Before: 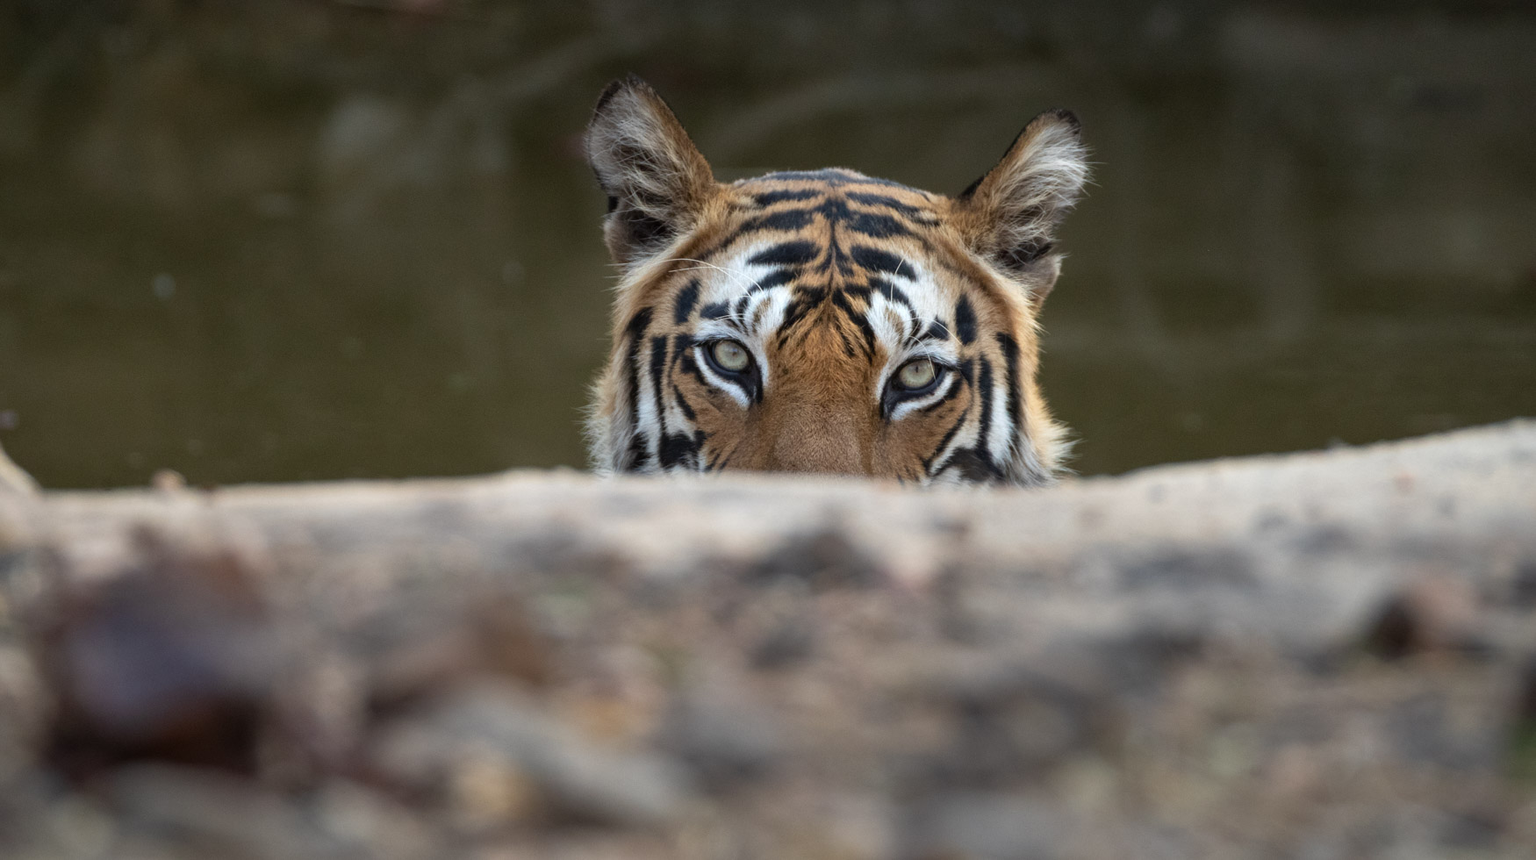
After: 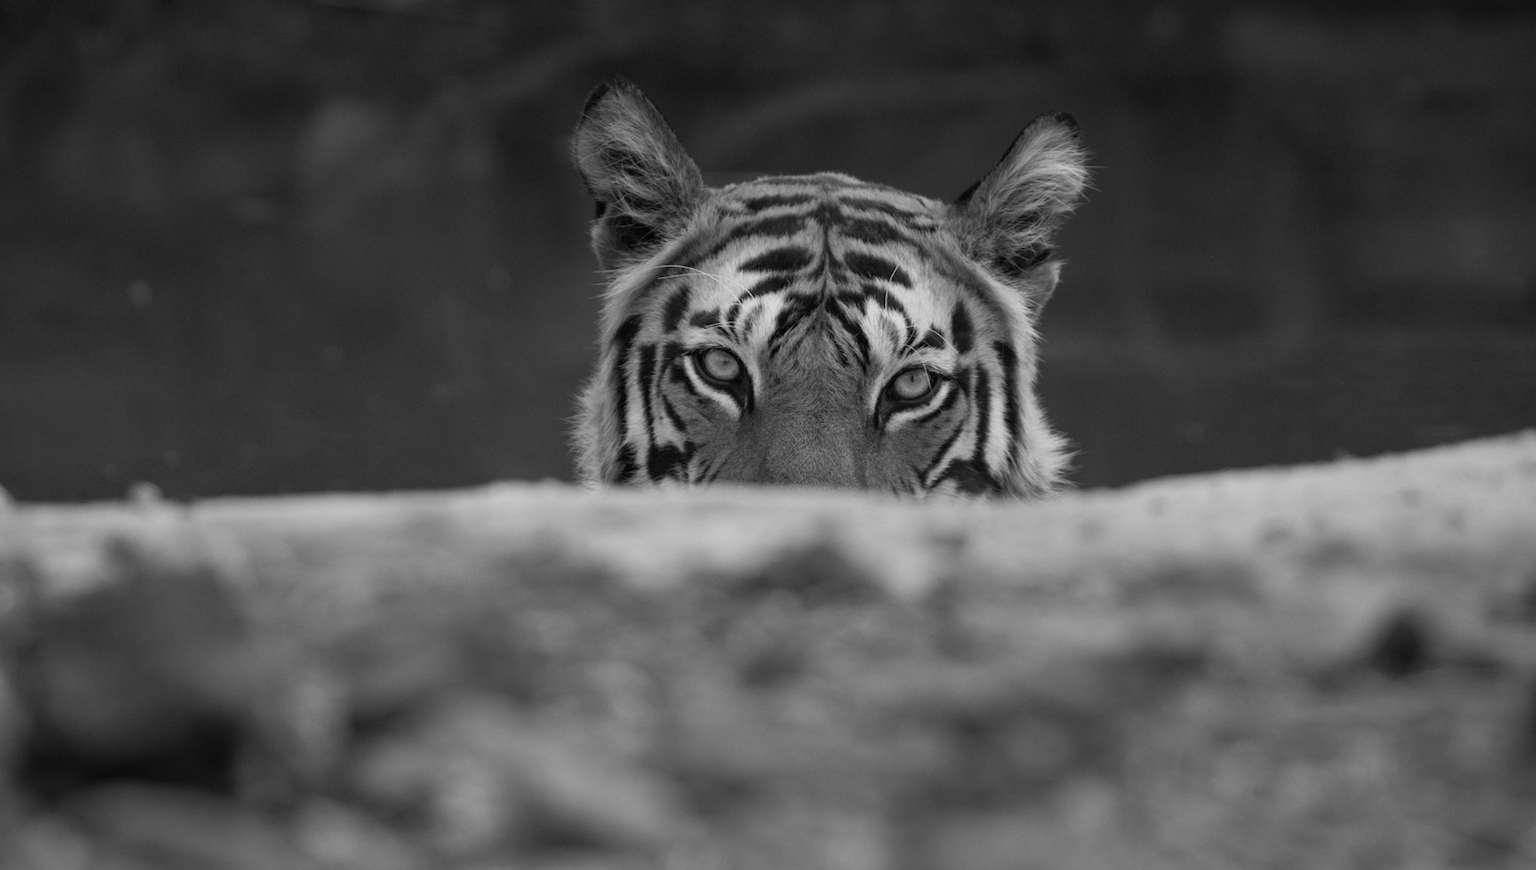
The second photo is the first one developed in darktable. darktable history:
crop and rotate: left 1.774%, right 0.633%, bottom 1.28%
graduated density: rotation 5.63°, offset 76.9
monochrome: on, module defaults
